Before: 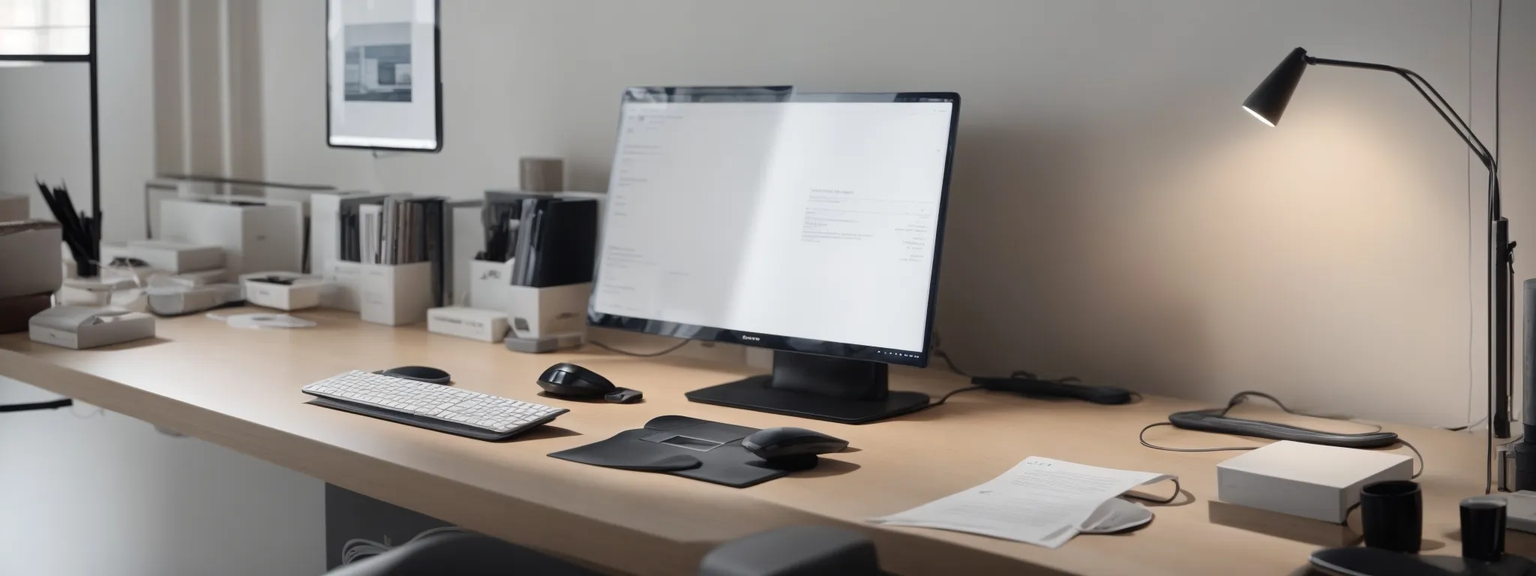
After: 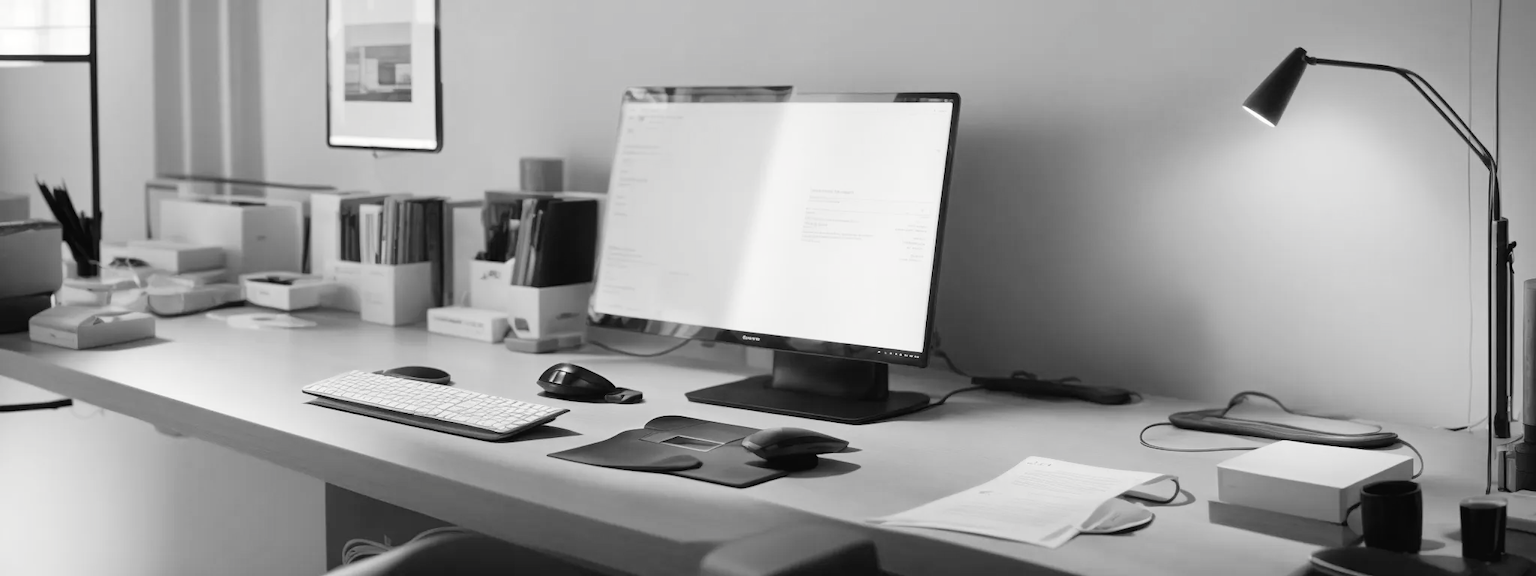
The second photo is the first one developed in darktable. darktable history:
tone curve: curves: ch0 [(0, 0) (0.003, 0.019) (0.011, 0.022) (0.025, 0.025) (0.044, 0.04) (0.069, 0.069) (0.1, 0.108) (0.136, 0.152) (0.177, 0.199) (0.224, 0.26) (0.277, 0.321) (0.335, 0.392) (0.399, 0.472) (0.468, 0.547) (0.543, 0.624) (0.623, 0.713) (0.709, 0.786) (0.801, 0.865) (0.898, 0.939) (1, 1)], preserve colors none
color look up table: target L [84.2, 90.94, 84.56, 81.69, 84.56, 61.19, 68.49, 44.41, 42.78, 32.75, 17.37, 3.028, 200.55, 85.98, 72.94, 75.88, 68.49, 76.61, 64.36, 59.79, 50.43, 53.98, 34.45, 31.46, 23.22, 93.05, 87.05, 74.05, 75.52, 78.07, 56.71, 61.7, 85.27, 66.62, 76.98, 37.13, 27.98, 42.1, 18.94, 100, 91.29, 90.94, 84.56, 84.2, 84.56, 69.61, 60.17, 48.04, 48.04], target a [0, -0.001, -0.001, 0, -0.001, 0.001, 0 ×7, -0.001, 0 ×11, -0.002, 0, 0, 0, -0.001, 0, 0.001, -0.002, 0, 0, 0.001, 0, 0.001, 0, -0.097, 0, -0.001, -0.001, 0, -0.001, 0 ×4], target b [0.001, 0.023, 0.002, 0.001, 0.002, -0.004, 0.002, 0.002, 0.002, 0.001, -0.002, 0, 0, 0.002, 0.002, 0.001, 0.002, 0.001, 0.002, 0.002, -0.003, 0.002, 0.001, 0.001, -0.002, 0.024, 0.001, 0.002, 0.002, 0.022, 0.002, -0.004, 0.023, 0.002, 0.001, -0.003, 0.001, -0.003, -0.002, 1.213, 0, 0.023, 0.002, 0.001, 0.002 ×5], num patches 49
